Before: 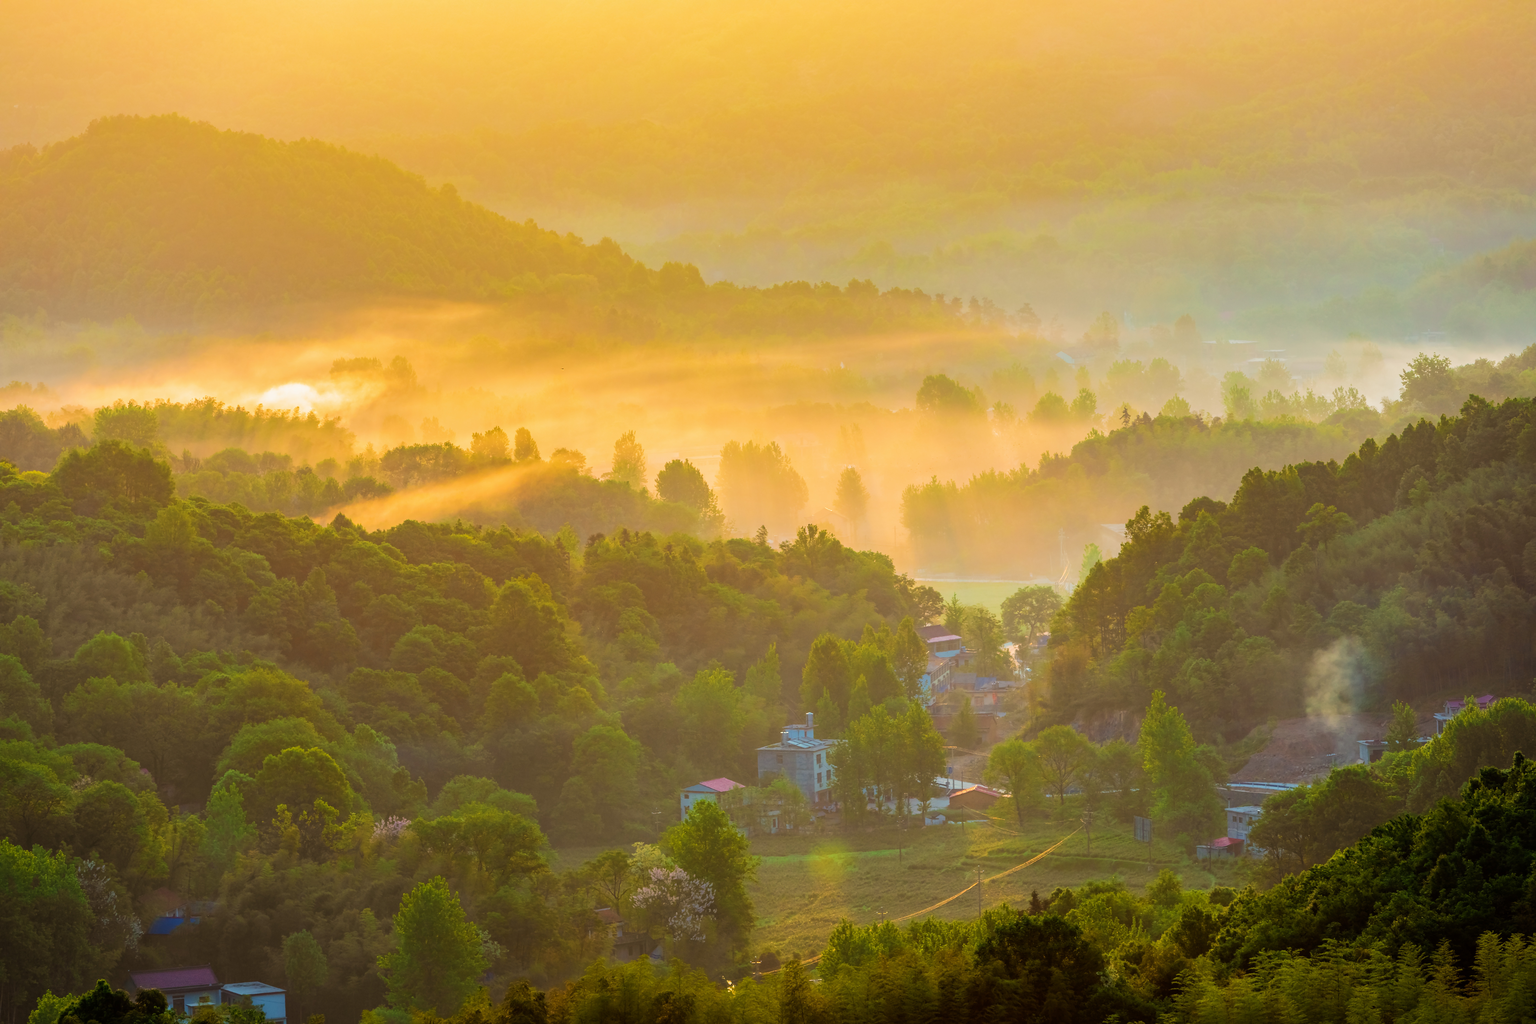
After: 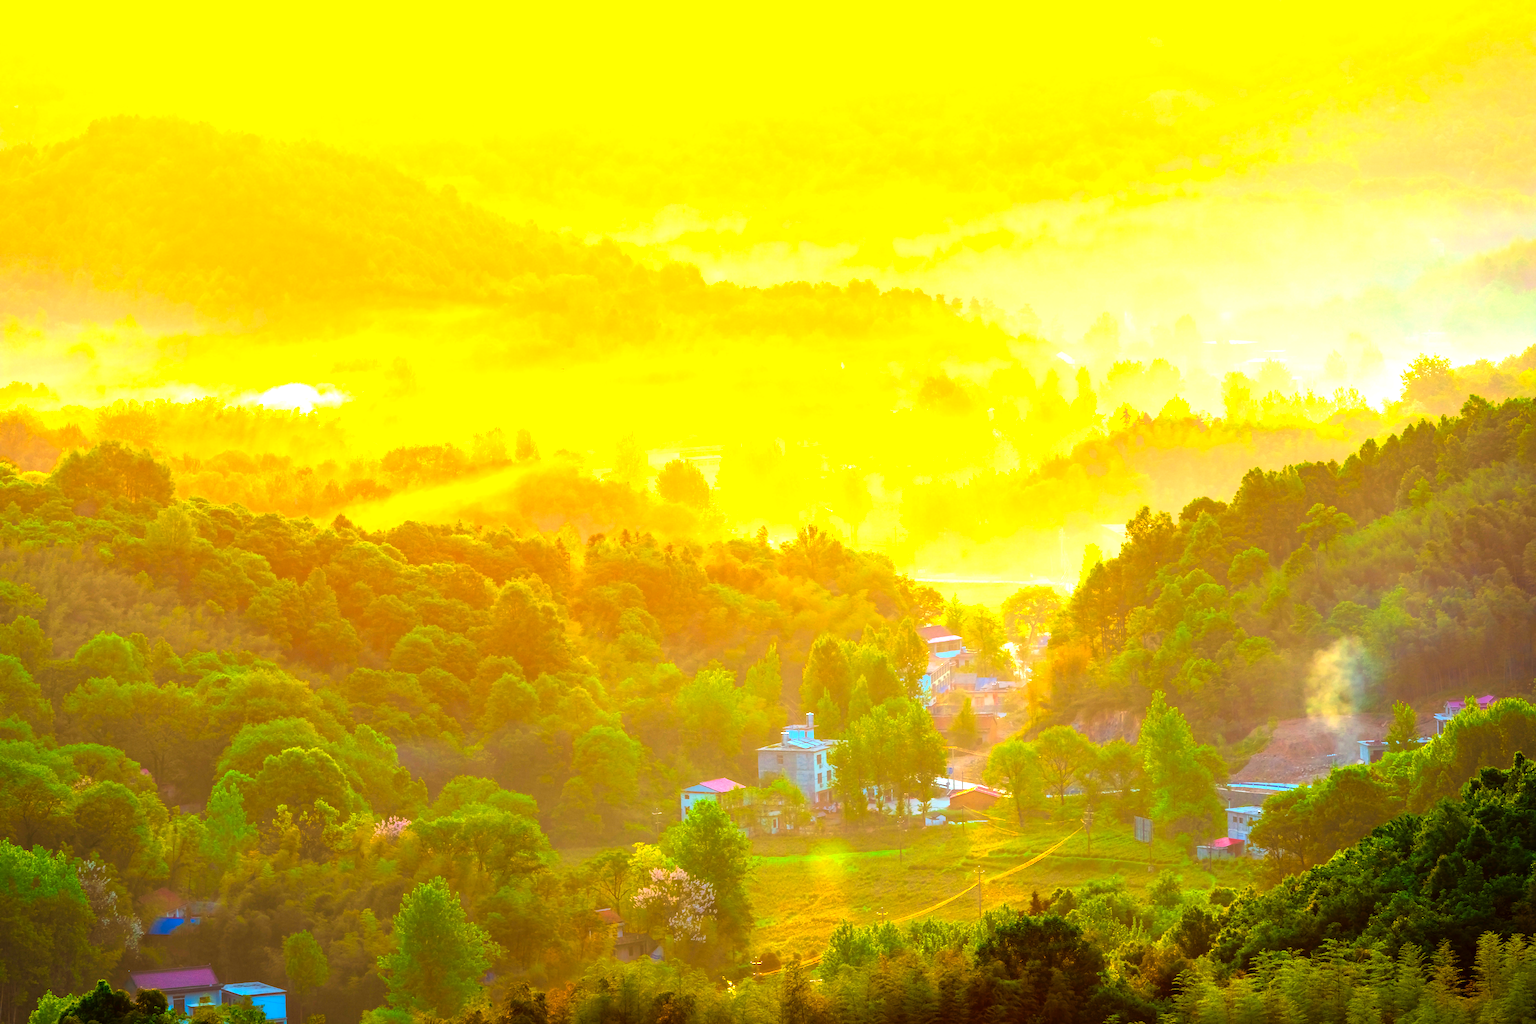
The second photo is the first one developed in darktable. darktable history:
color correction: highlights b* -0.013, saturation 1.77
exposure: black level correction 0, exposure 1.374 EV, compensate exposure bias true, compensate highlight preservation false
